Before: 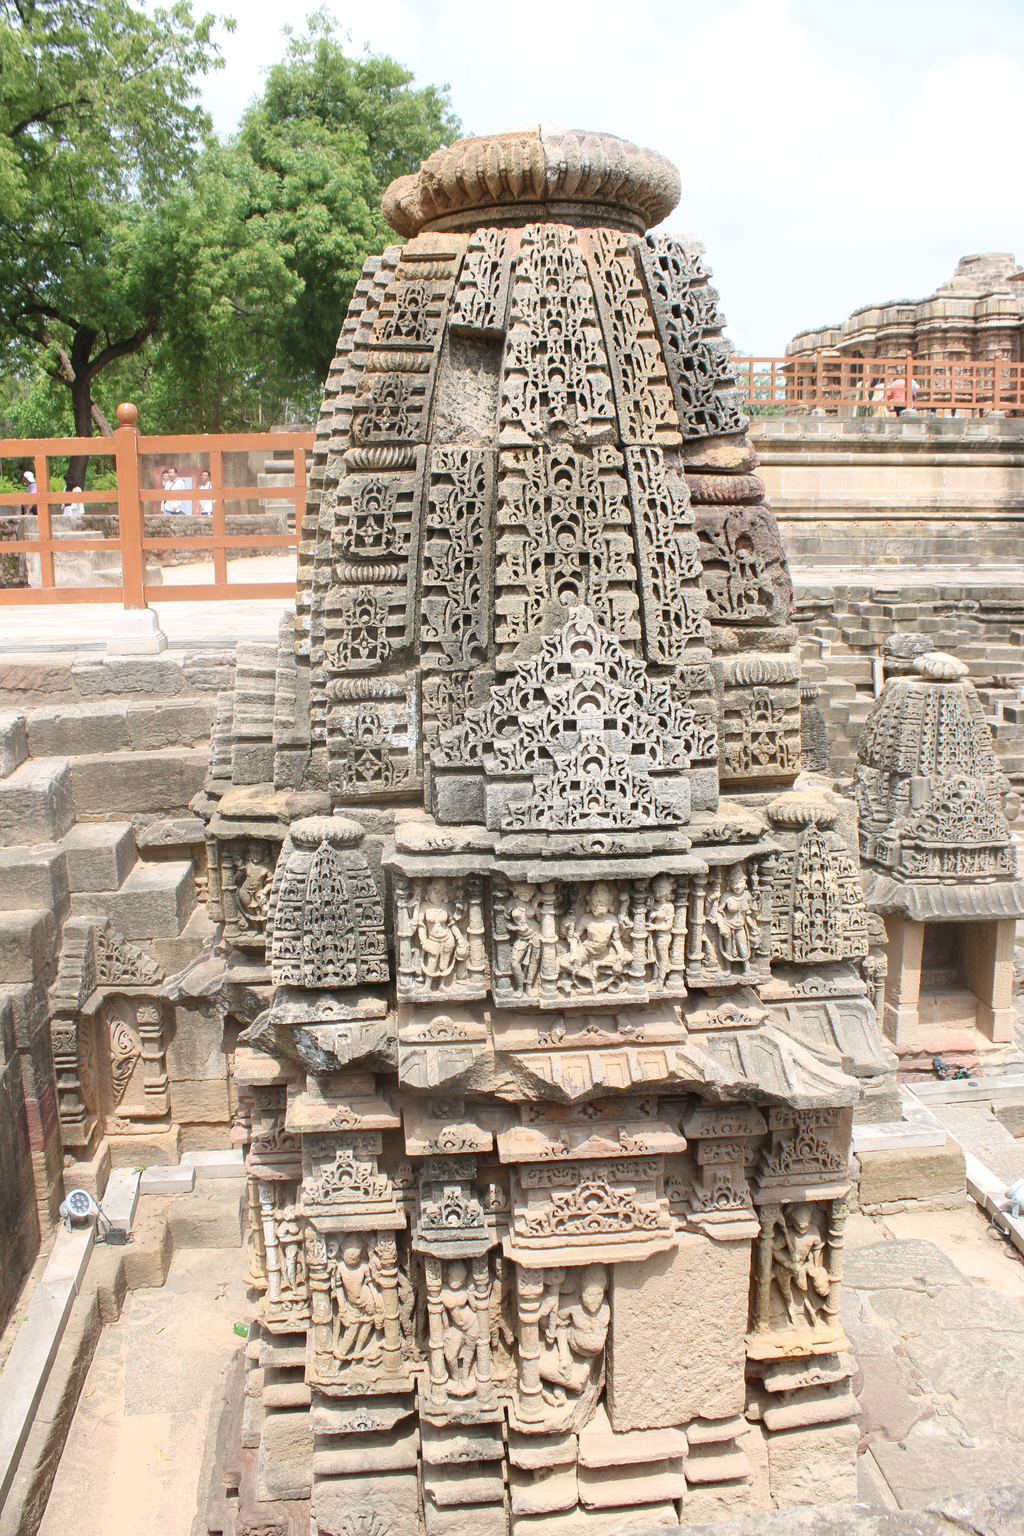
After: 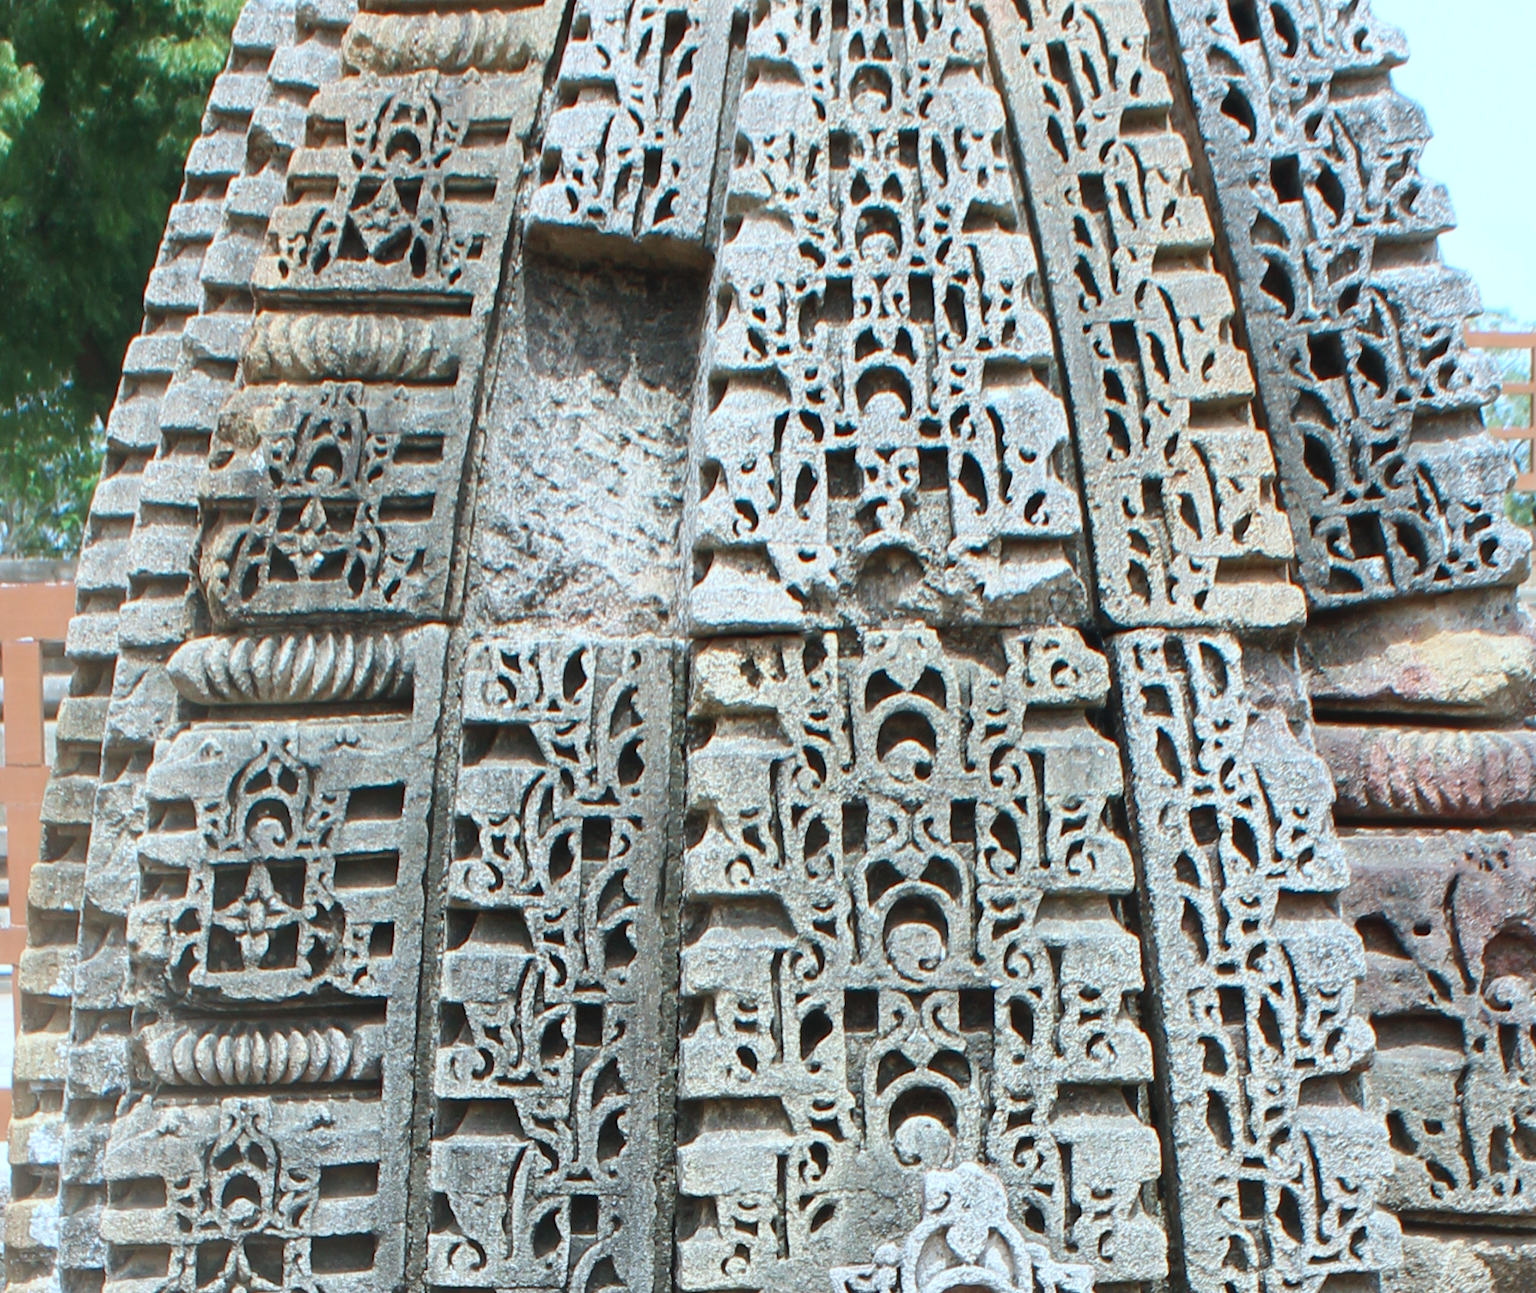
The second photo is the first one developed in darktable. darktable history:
crop: left 28.64%, top 16.832%, right 26.637%, bottom 58.055%
color calibration: illuminant Planckian (black body), x 0.378, y 0.375, temperature 4065 K
